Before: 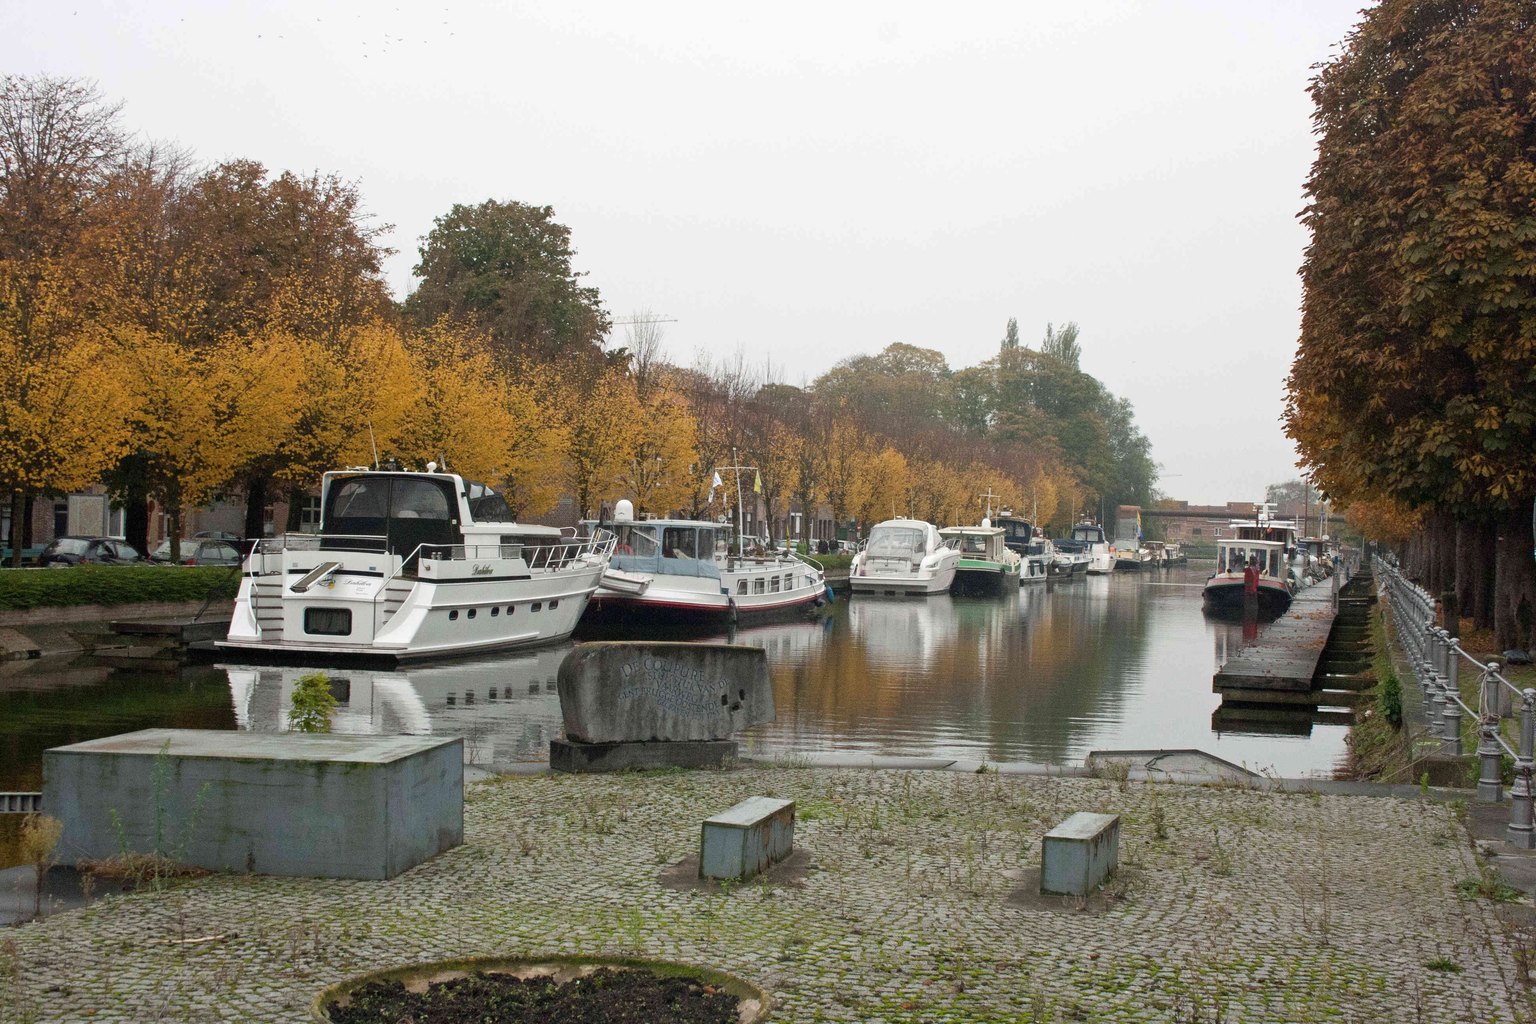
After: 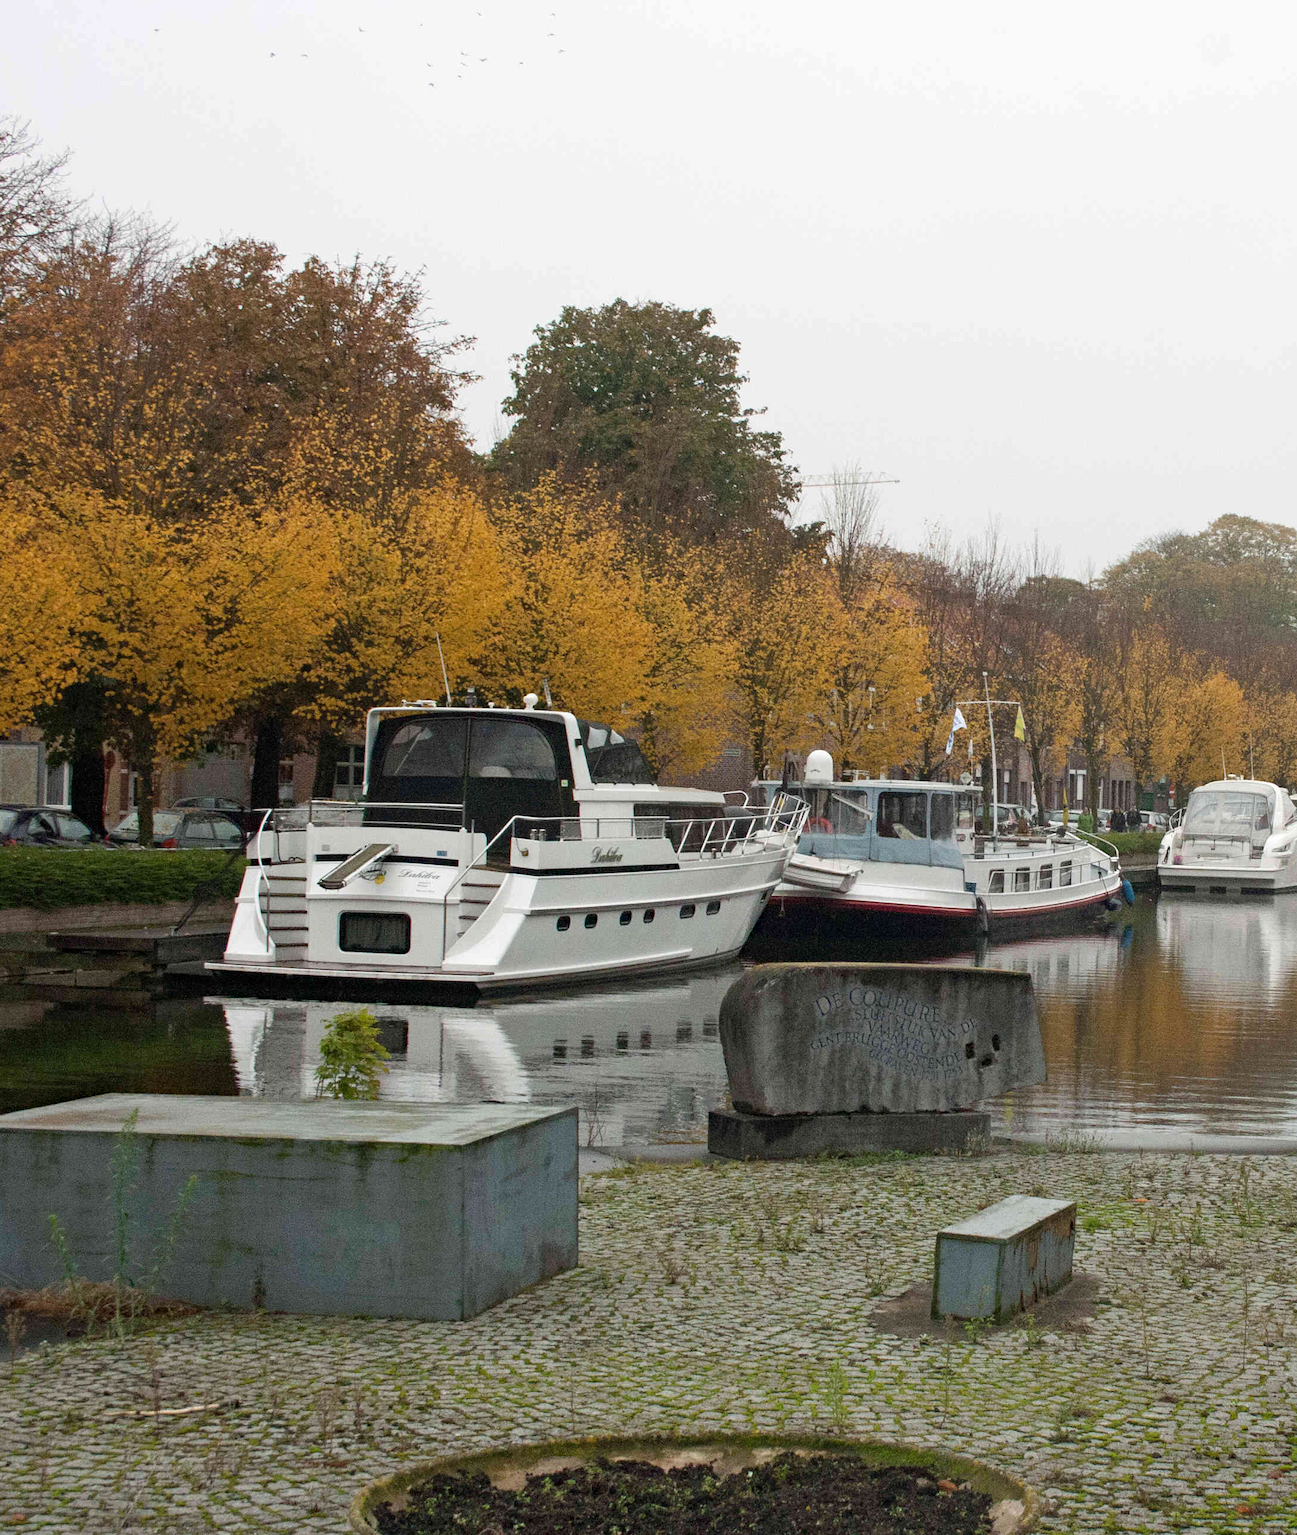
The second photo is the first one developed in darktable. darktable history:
crop: left 5.114%, right 38.589%
haze removal: adaptive false
